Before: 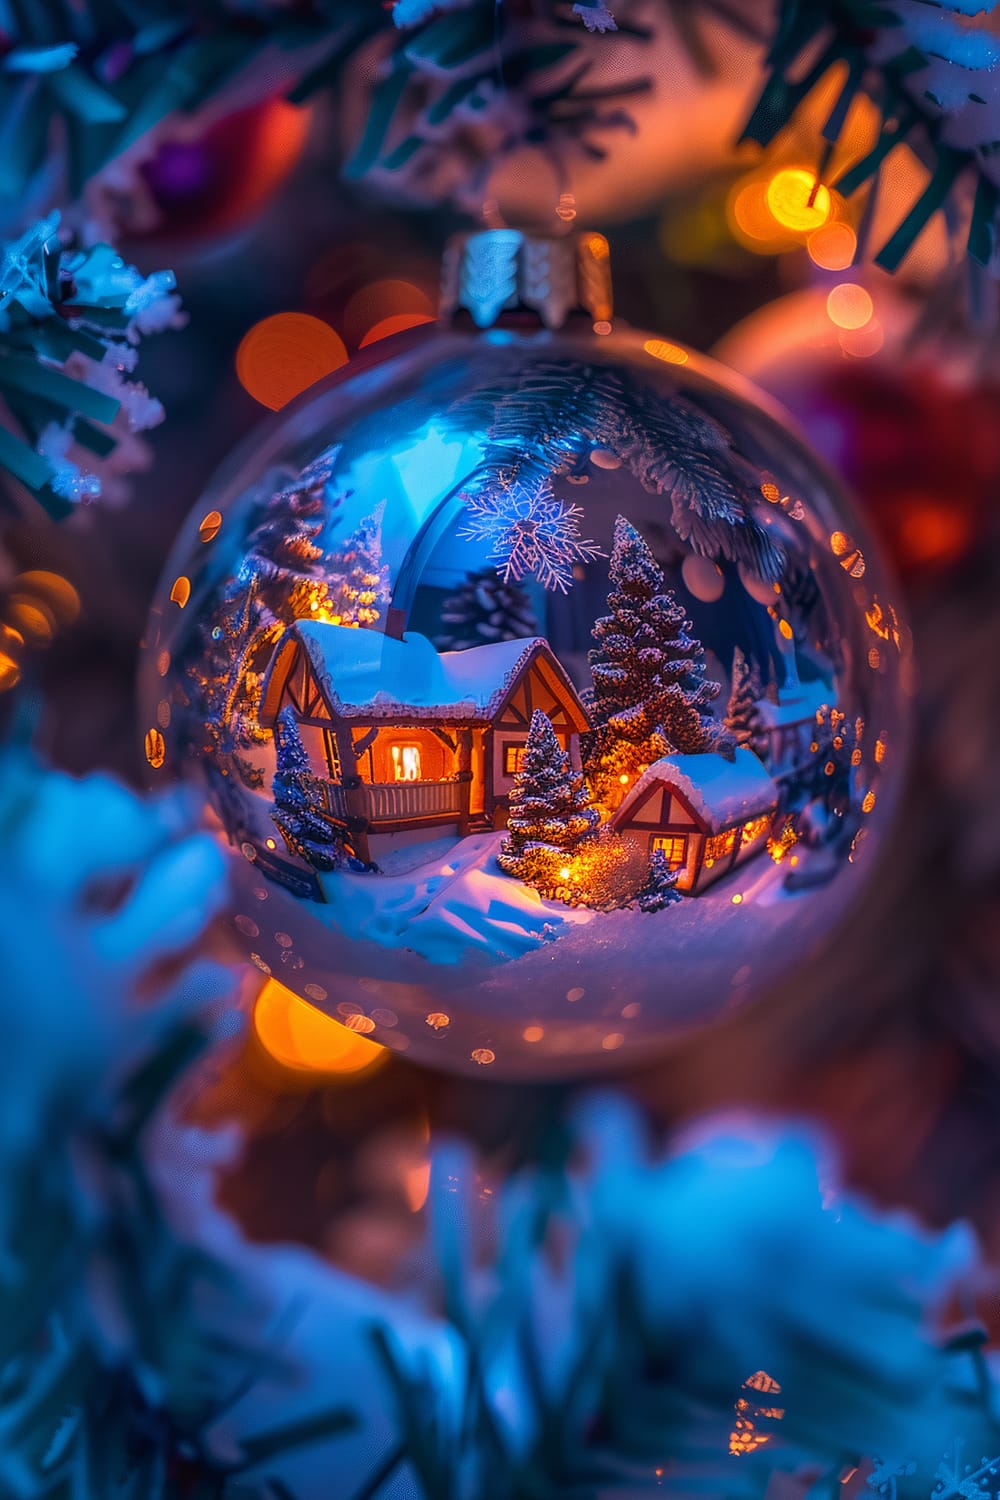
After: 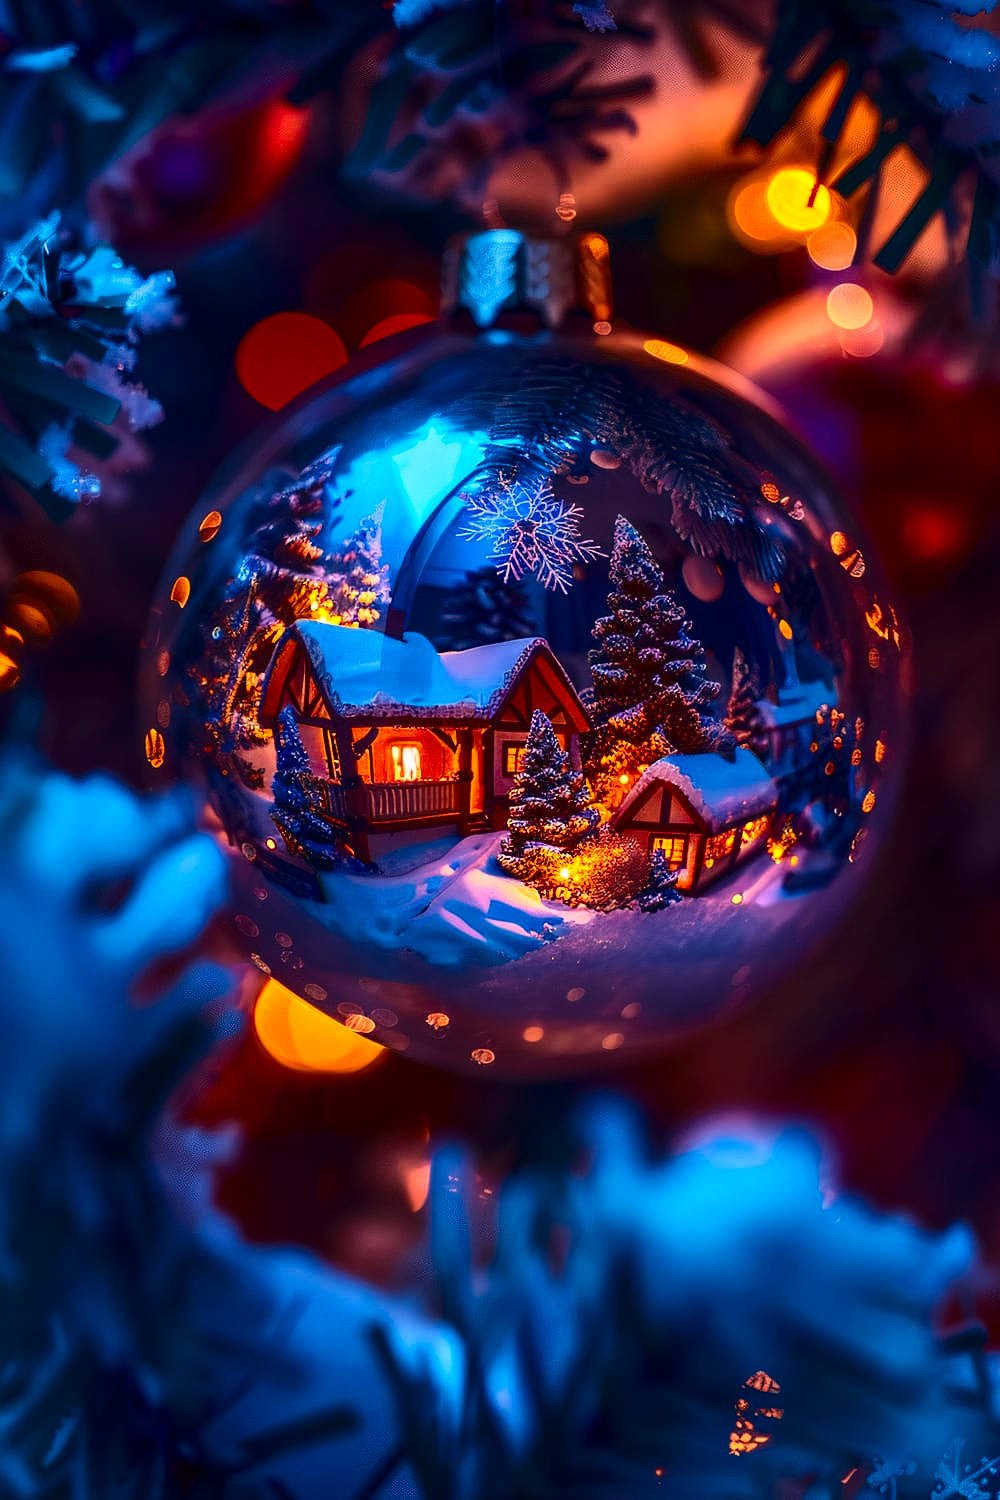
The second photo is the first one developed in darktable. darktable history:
contrast brightness saturation: contrast 0.338, brightness -0.073, saturation 0.173
